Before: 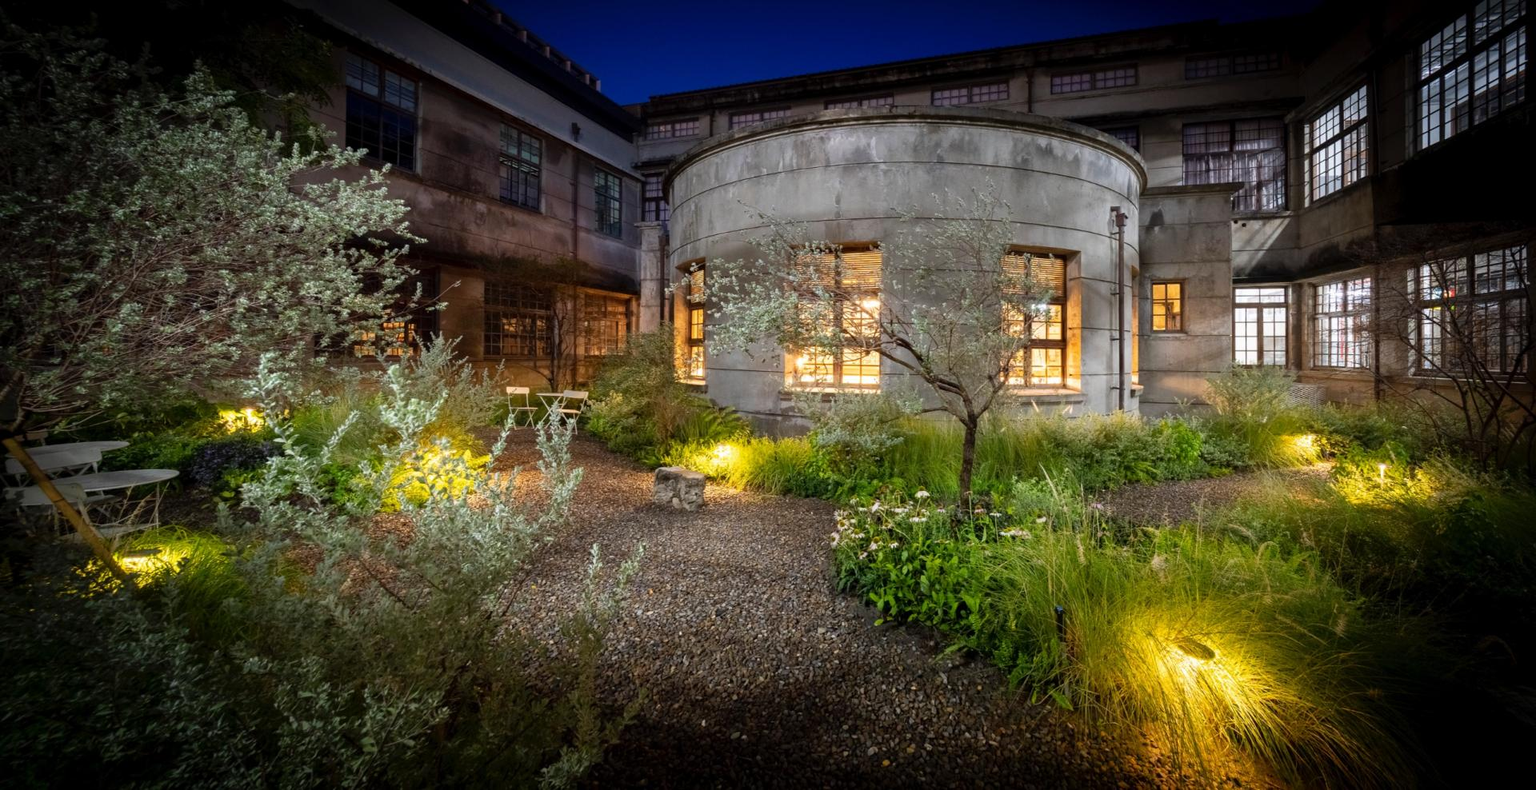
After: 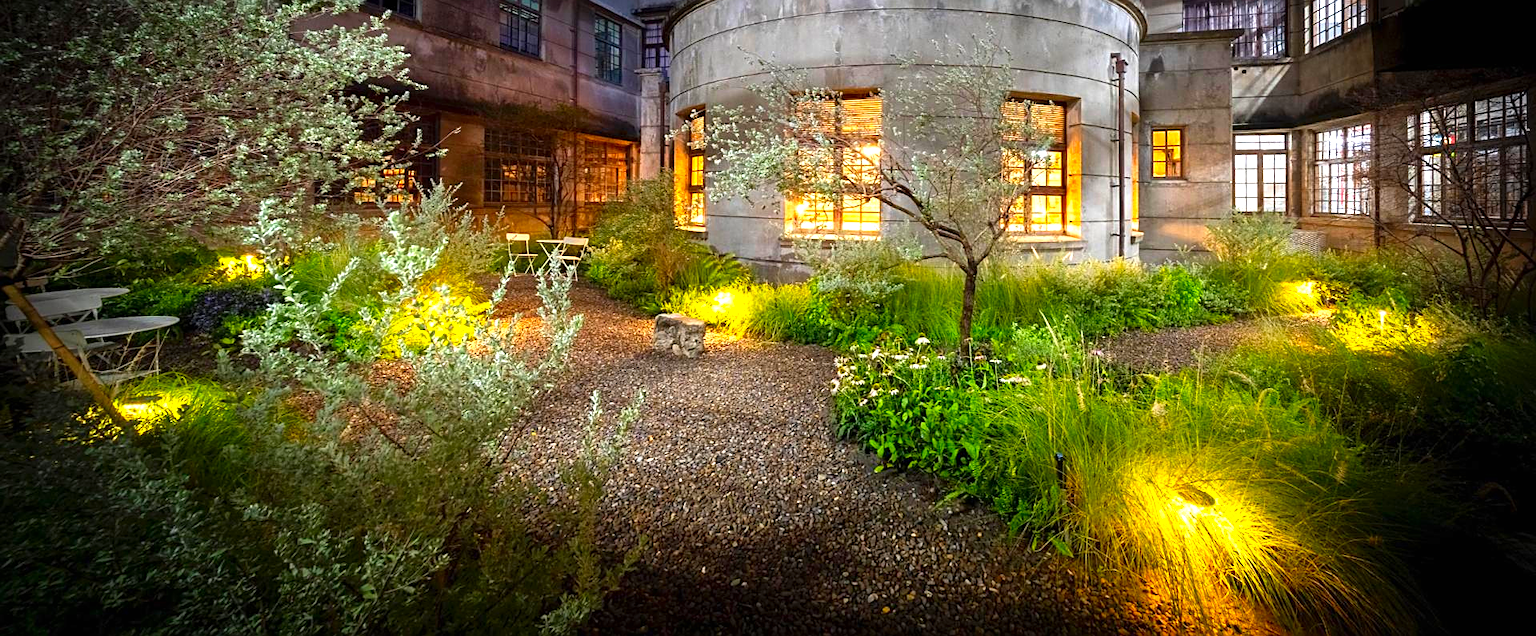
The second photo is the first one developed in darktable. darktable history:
crop and rotate: top 19.519%
contrast brightness saturation: saturation 0.485
vignetting: brightness -0.213
sharpen: on, module defaults
exposure: black level correction 0, exposure 0.7 EV, compensate highlight preservation false
